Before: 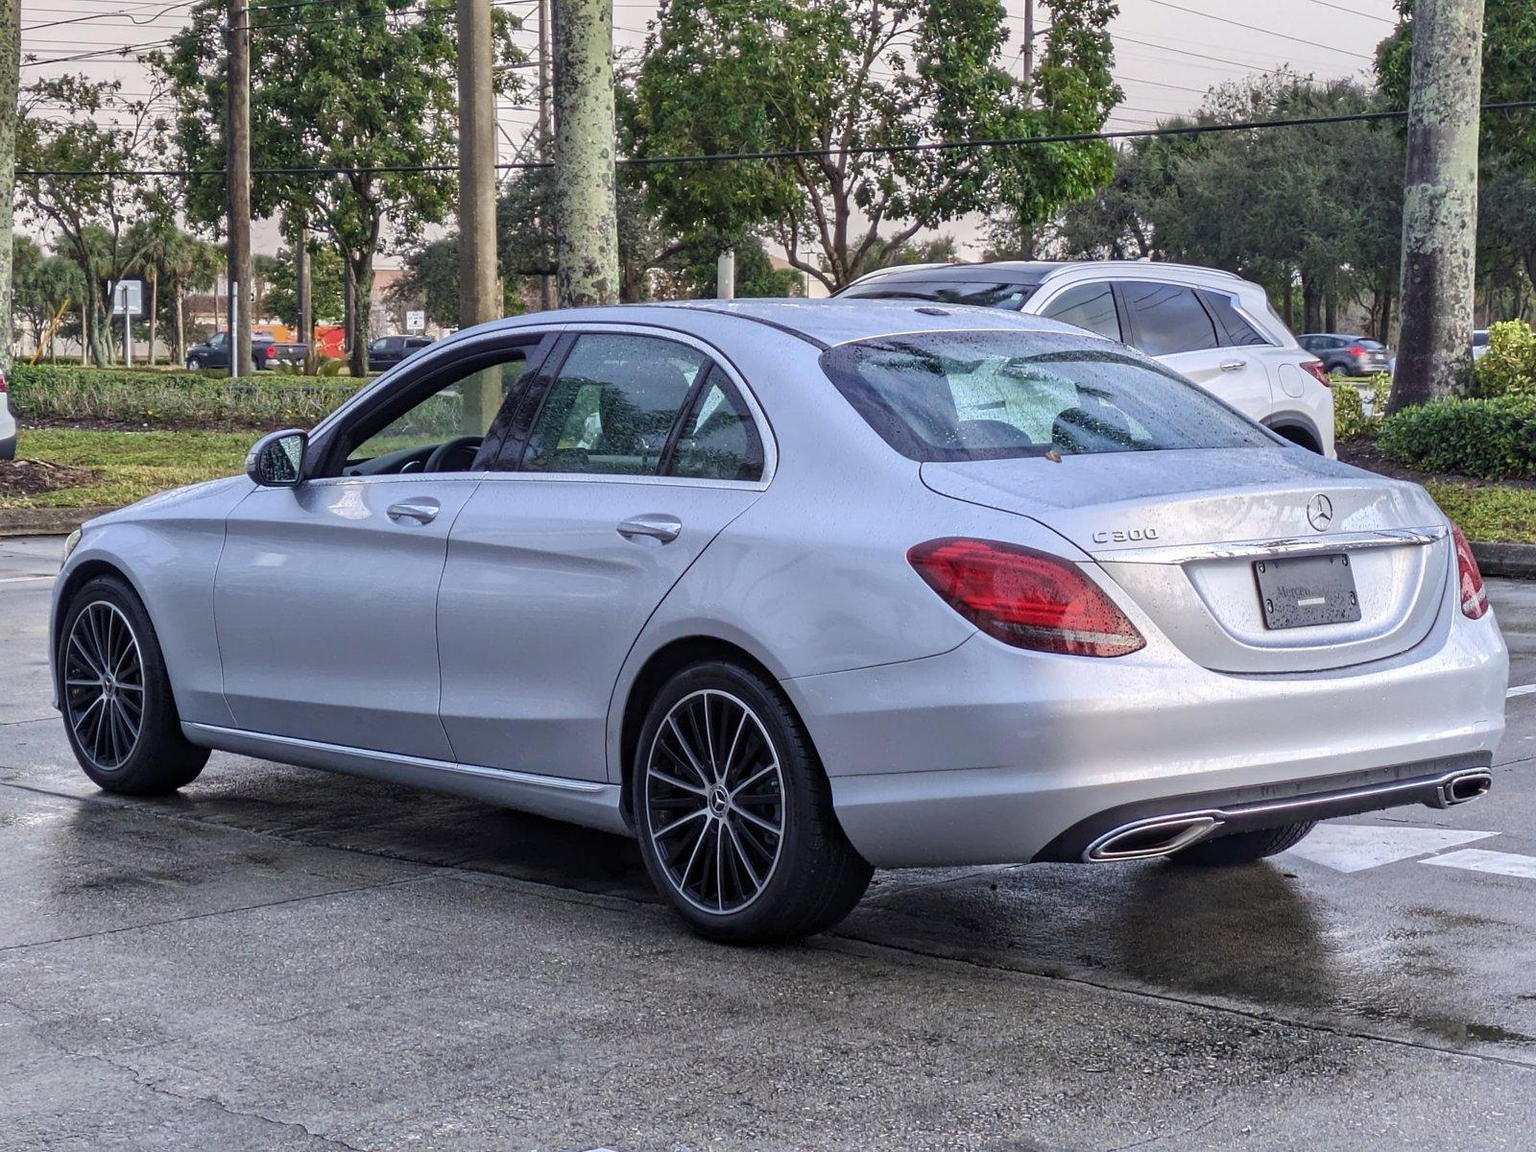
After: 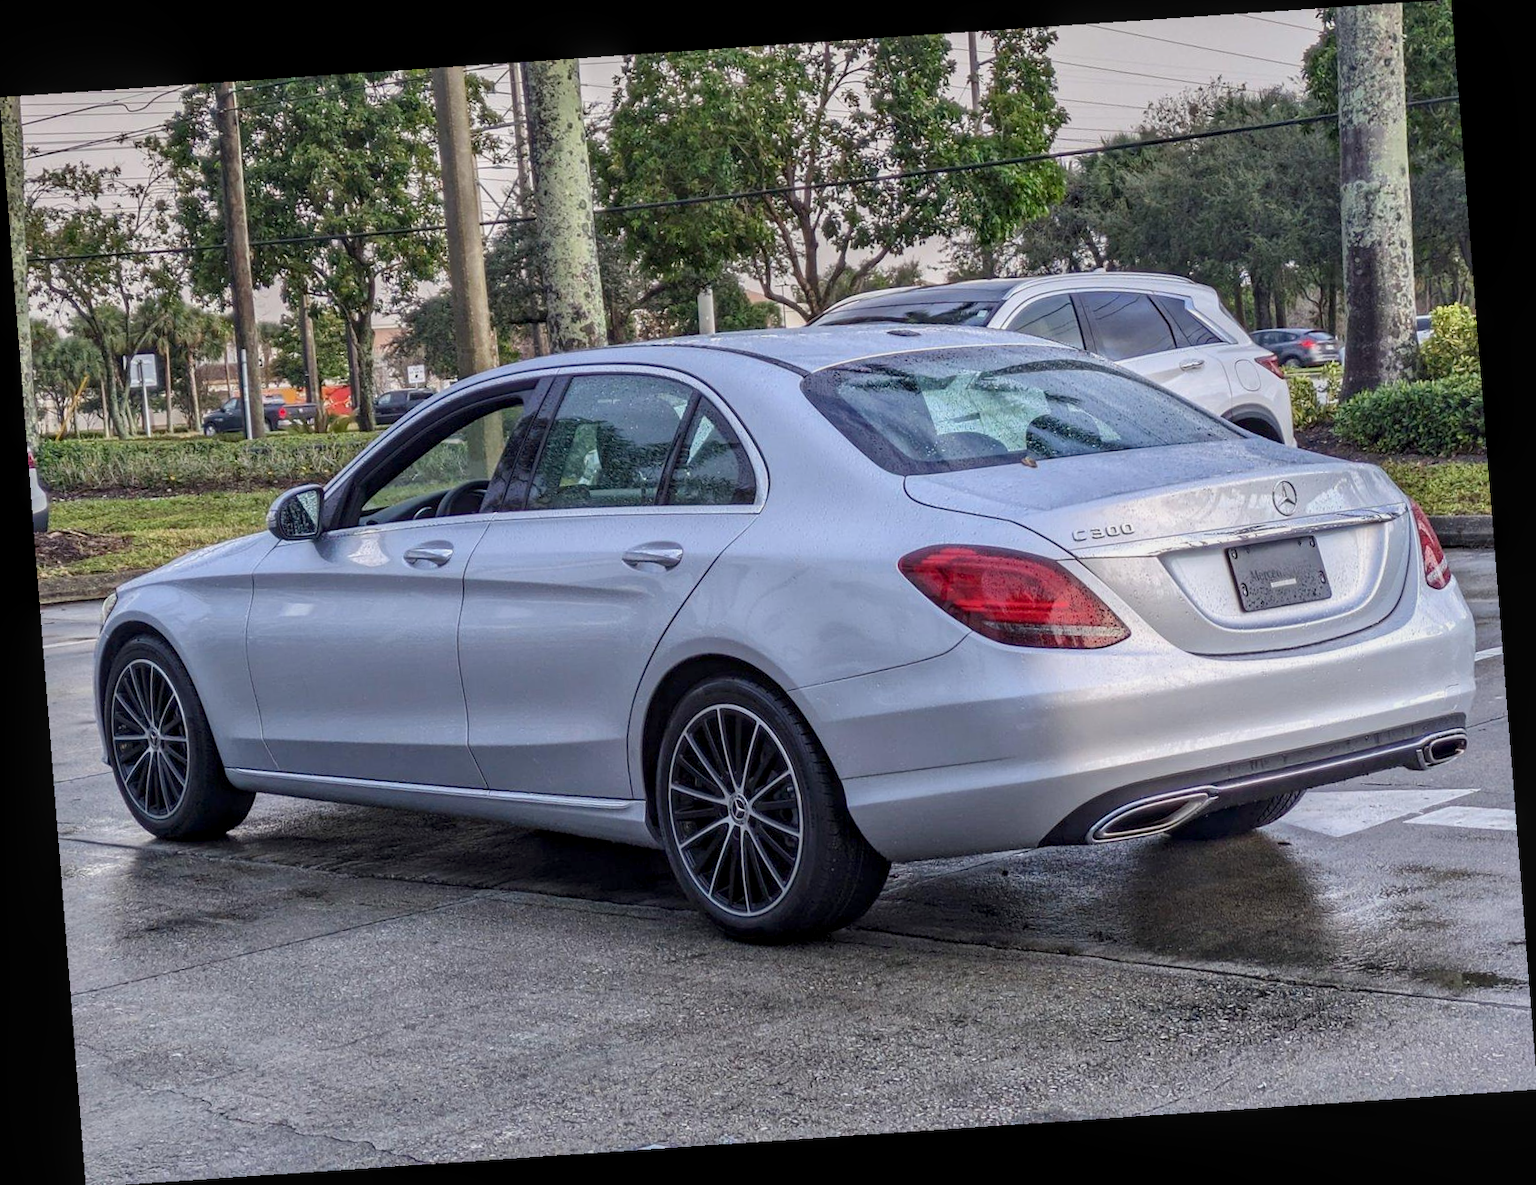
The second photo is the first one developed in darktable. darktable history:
rotate and perspective: rotation -4.2°, shear 0.006, automatic cropping off
color balance rgb: contrast -10%
bloom: size 9%, threshold 100%, strength 7%
local contrast: on, module defaults
